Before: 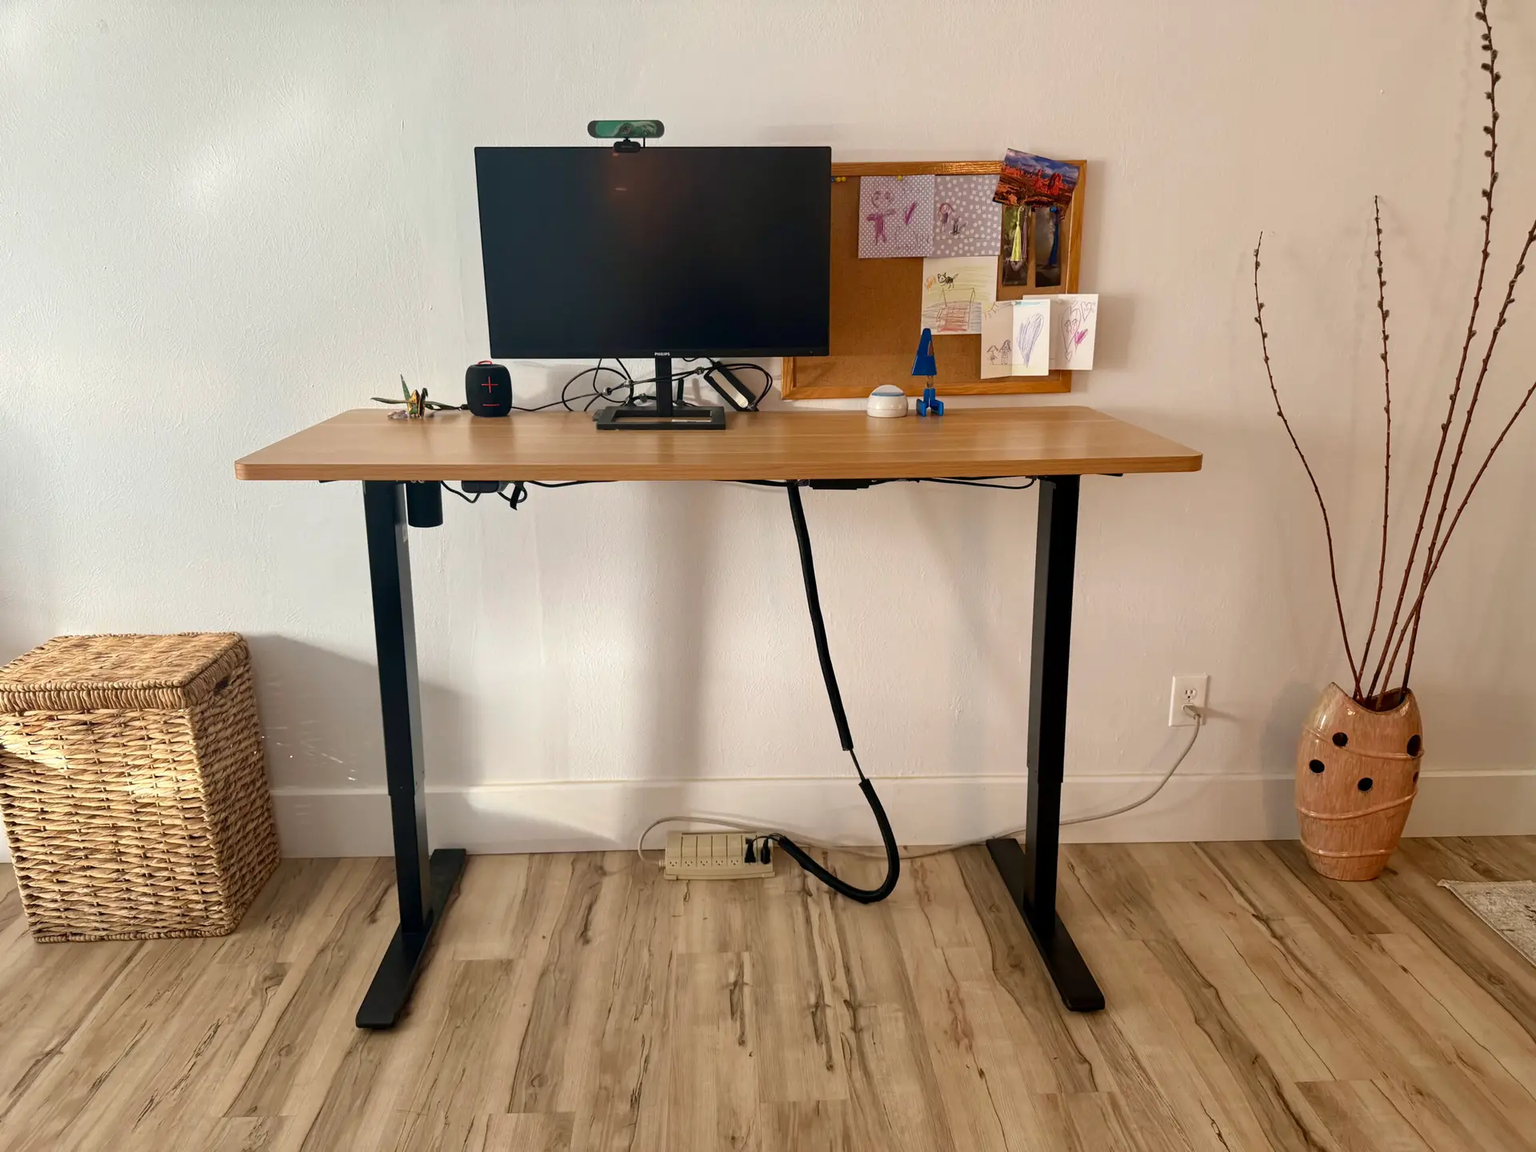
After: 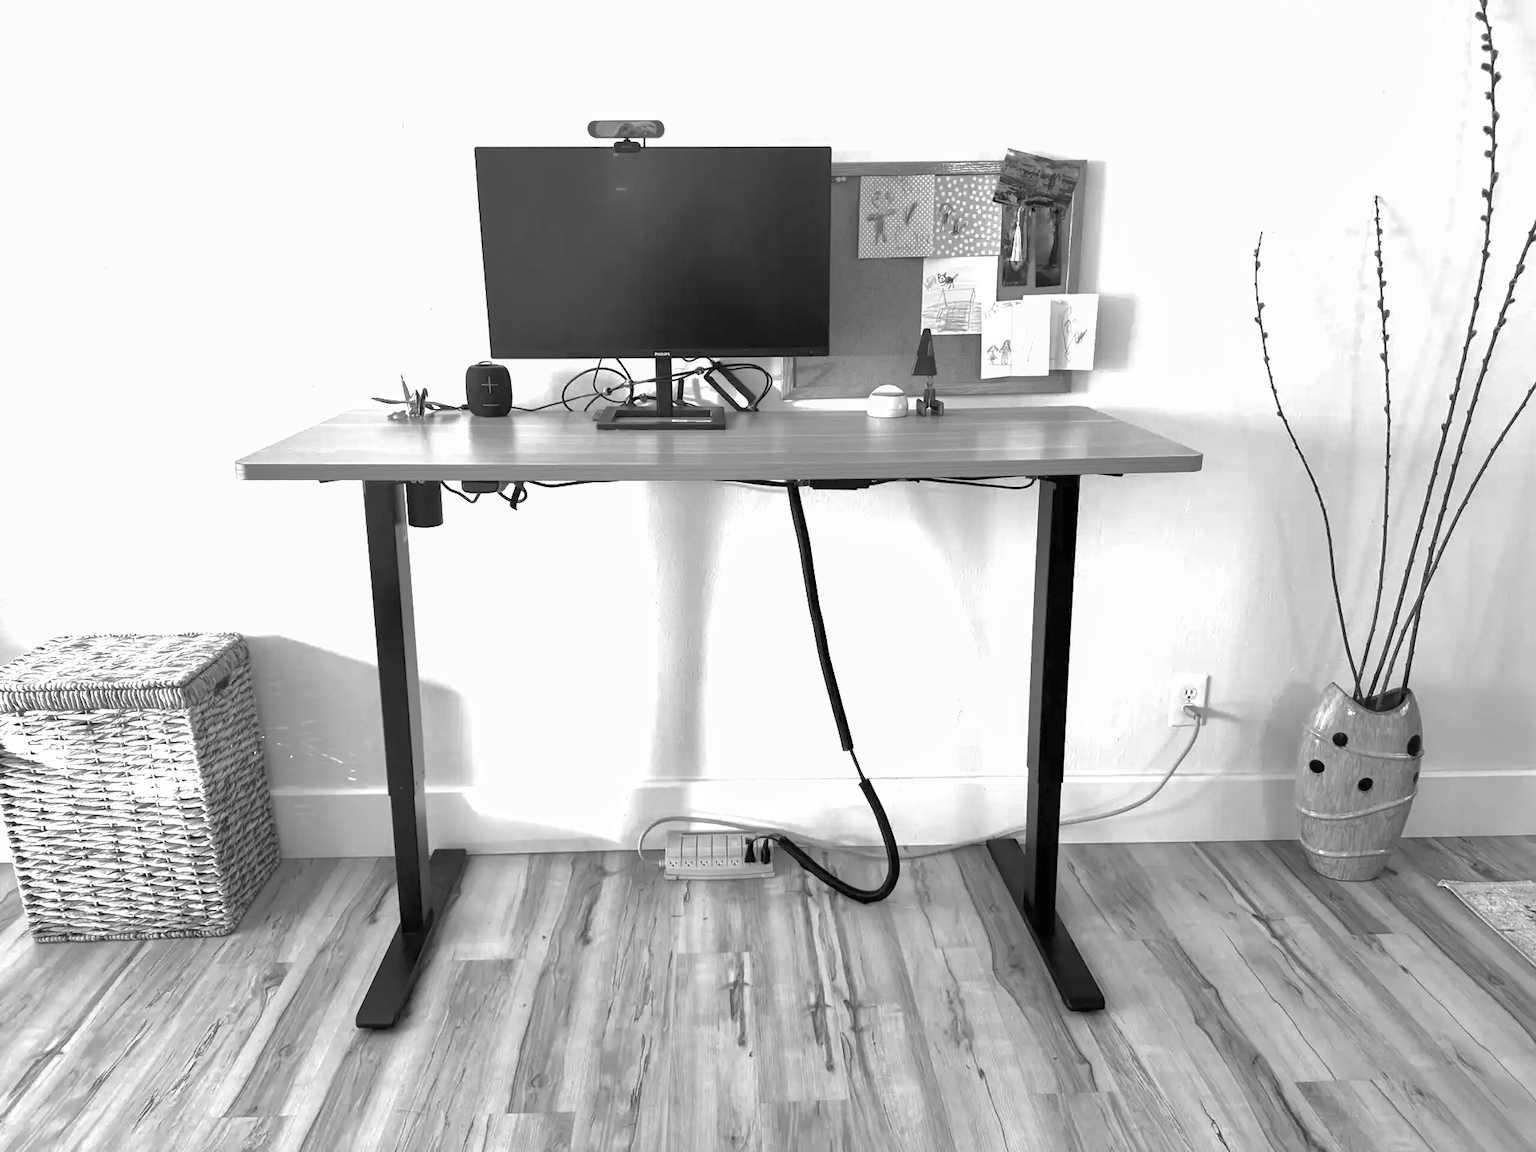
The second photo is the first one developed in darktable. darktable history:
exposure: black level correction 0, exposure 1.125 EV, compensate exposure bias true, compensate highlight preservation false
monochrome: a -6.99, b 35.61, size 1.4
shadows and highlights: on, module defaults
